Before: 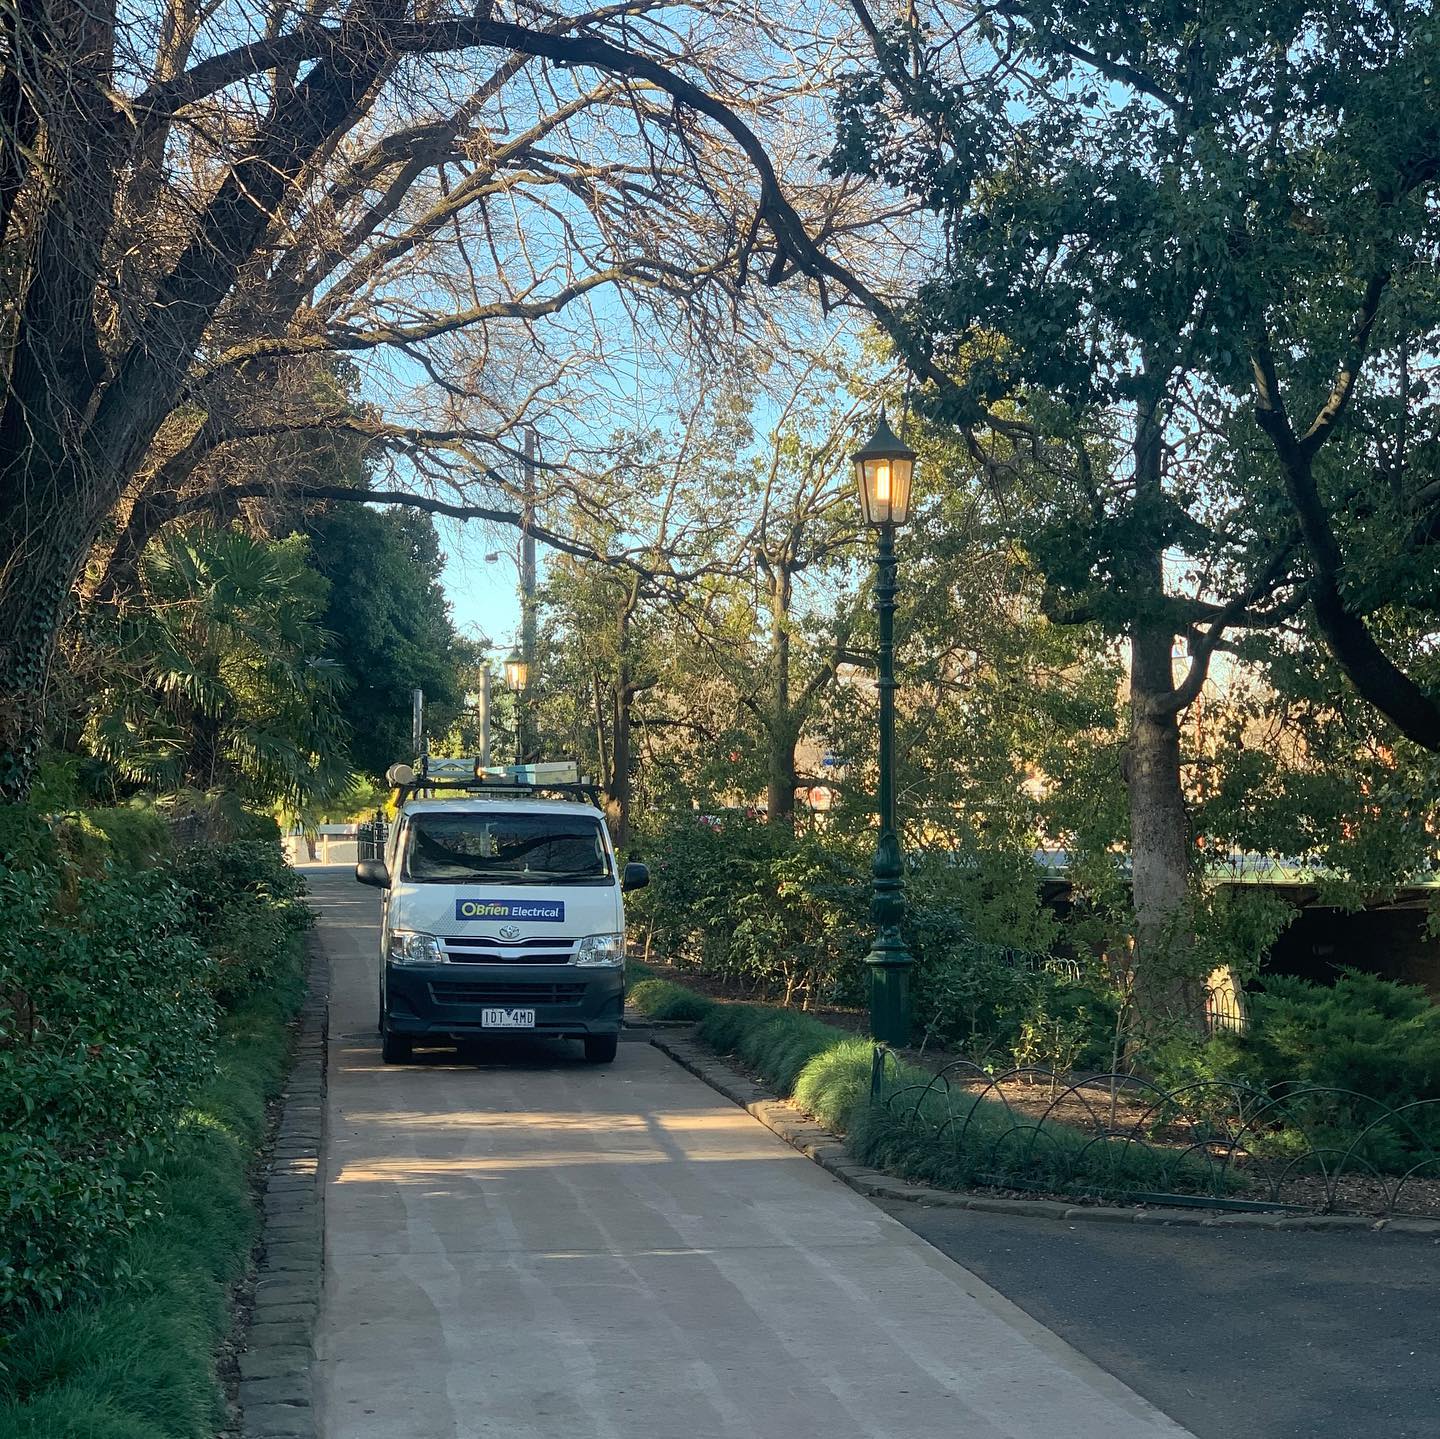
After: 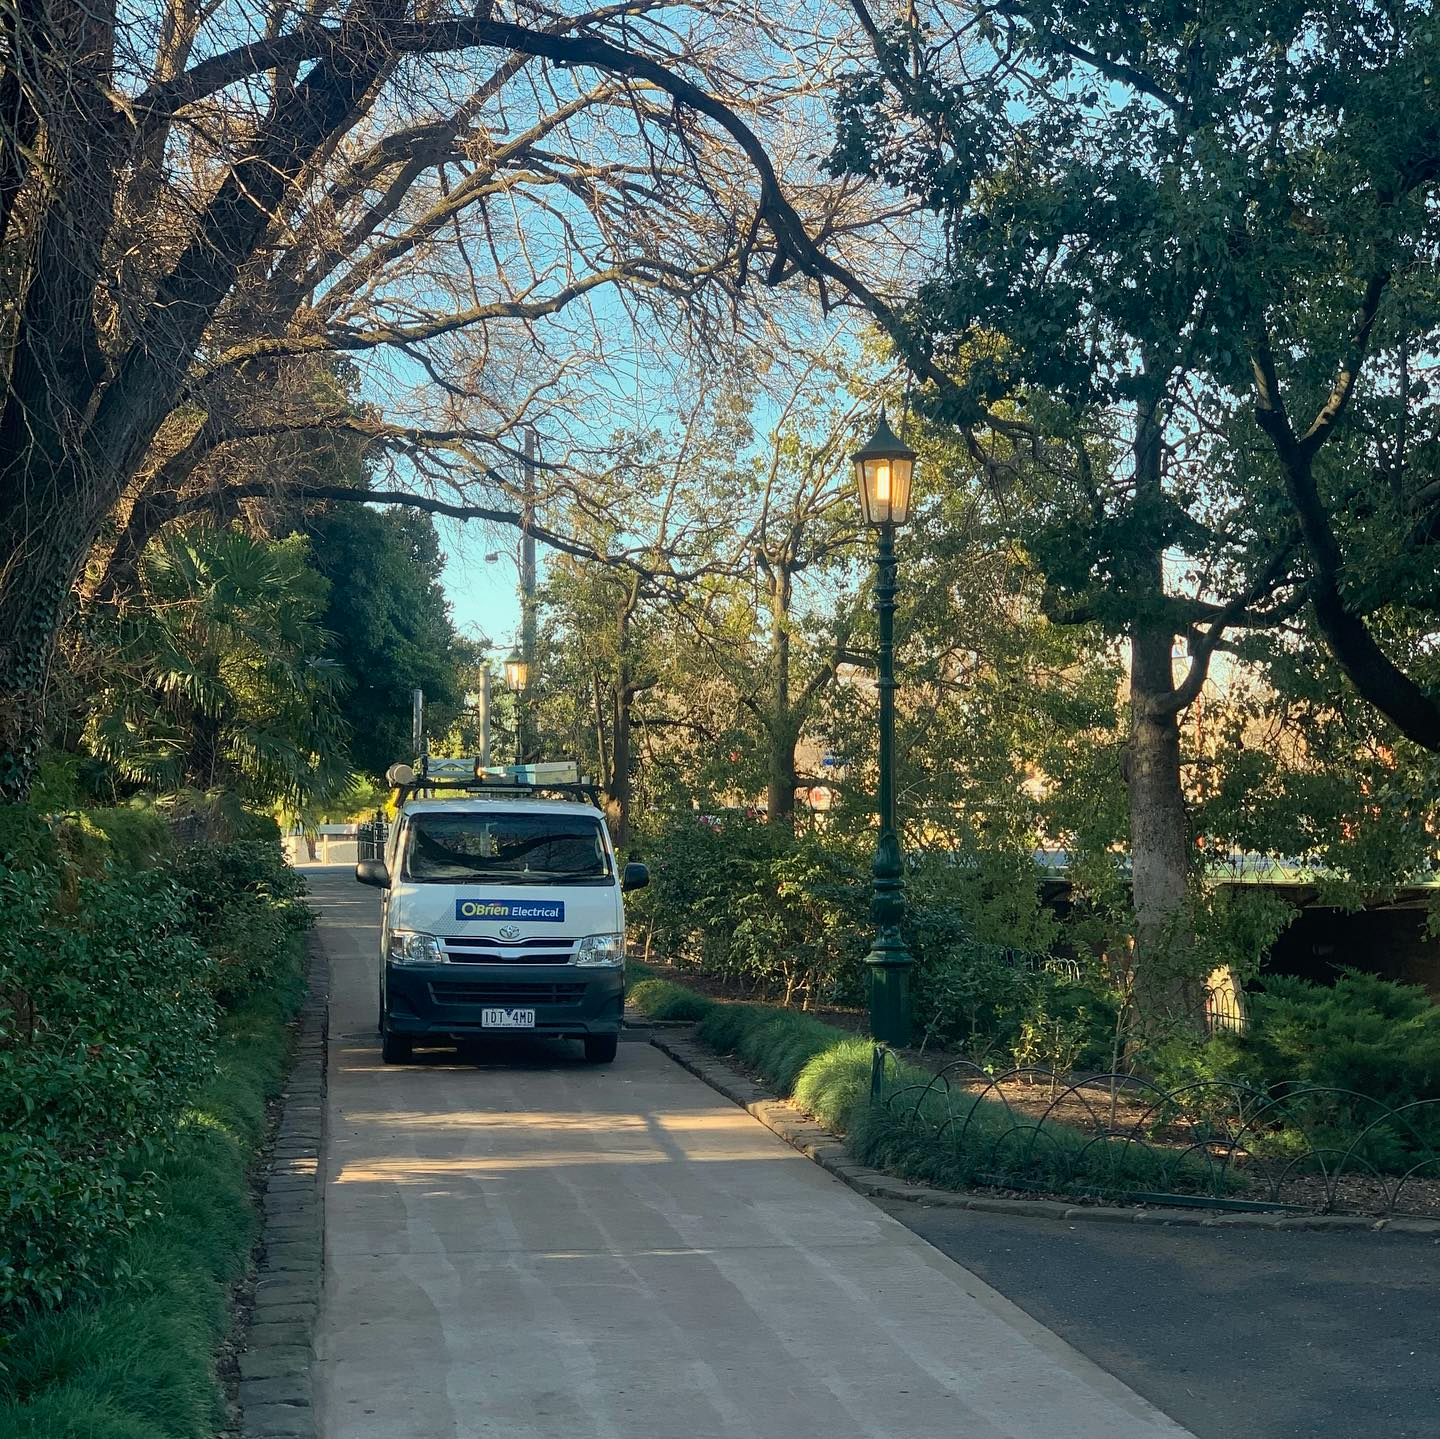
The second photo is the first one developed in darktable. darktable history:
color calibration: output R [0.999, 0.026, -0.11, 0], output G [-0.019, 1.037, -0.099, 0], output B [0.022, -0.023, 0.902, 0], illuminant same as pipeline (D50), adaptation XYZ, x 0.346, y 0.359, temperature 5018.25 K
